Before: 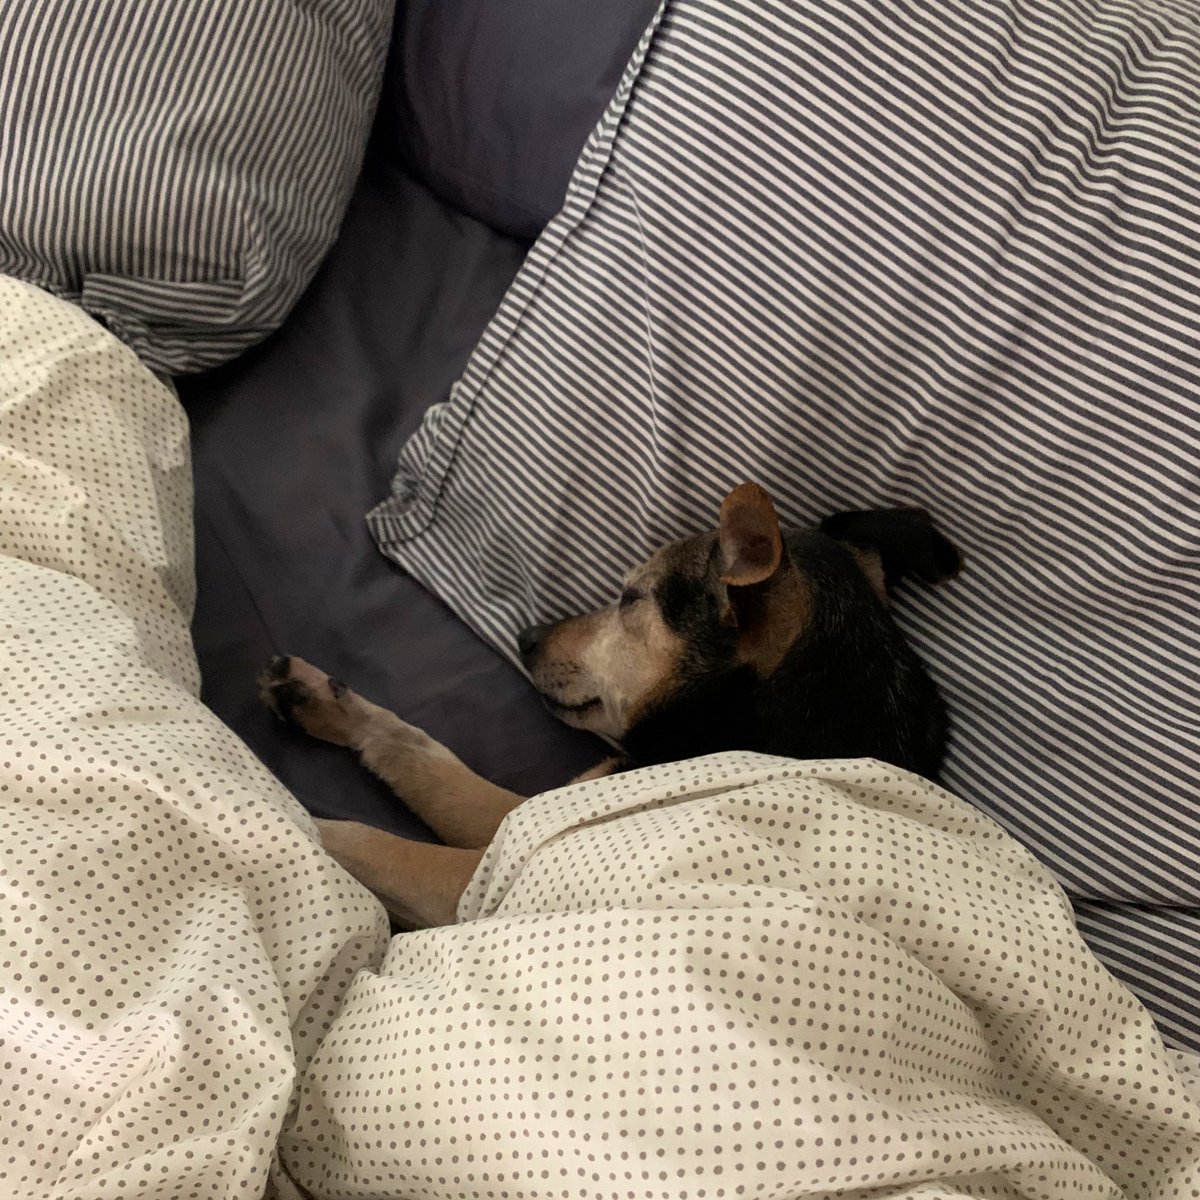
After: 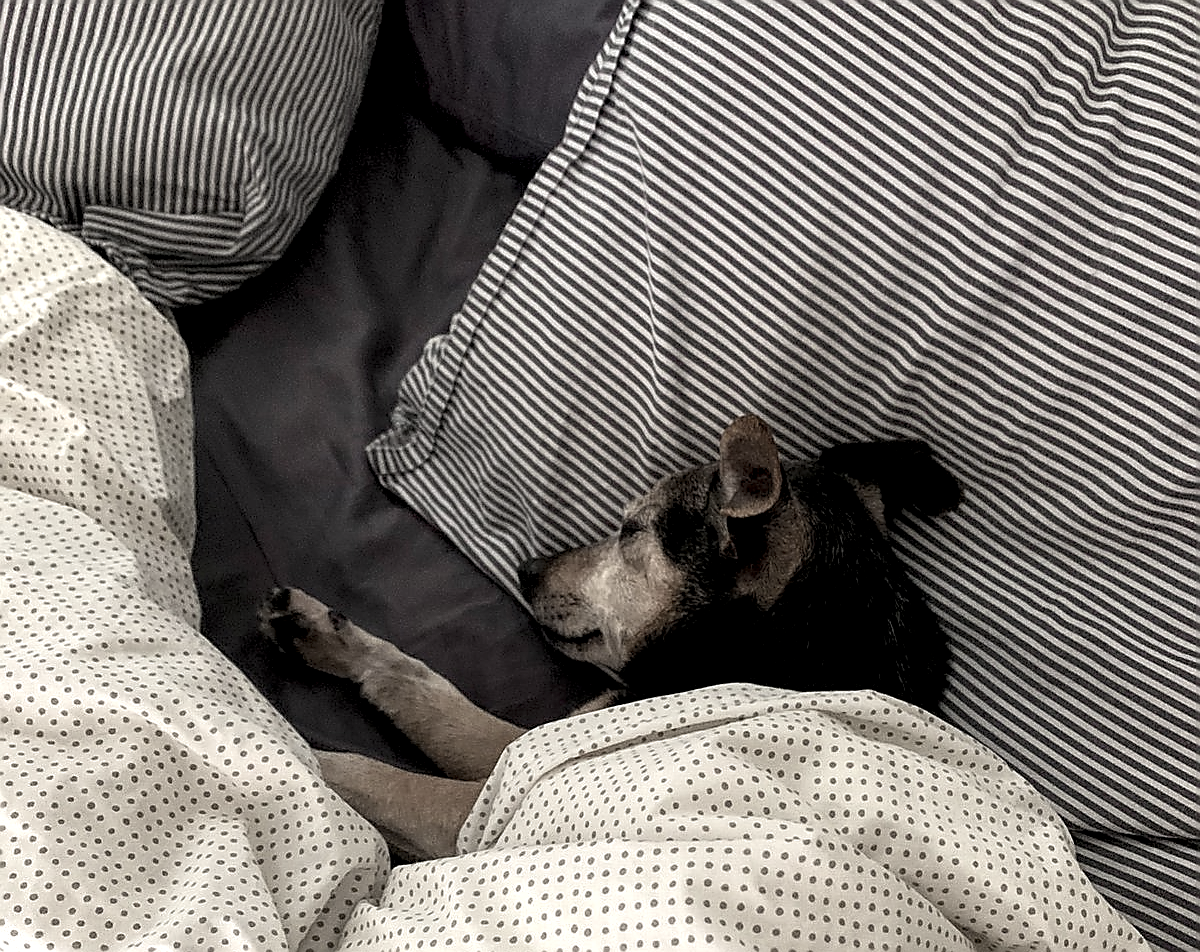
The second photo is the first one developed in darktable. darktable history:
color zones: curves: ch0 [(0, 0.6) (0.129, 0.585) (0.193, 0.596) (0.429, 0.5) (0.571, 0.5) (0.714, 0.5) (0.857, 0.5) (1, 0.6)]; ch1 [(0, 0.453) (0.112, 0.245) (0.213, 0.252) (0.429, 0.233) (0.571, 0.231) (0.683, 0.242) (0.857, 0.296) (1, 0.453)]
local contrast: highlights 100%, shadows 100%, detail 200%, midtone range 0.2
rotate and perspective: crop left 0, crop top 0
sharpen: radius 1.4, amount 1.25, threshold 0.7
crop and rotate: top 5.667%, bottom 14.937%
